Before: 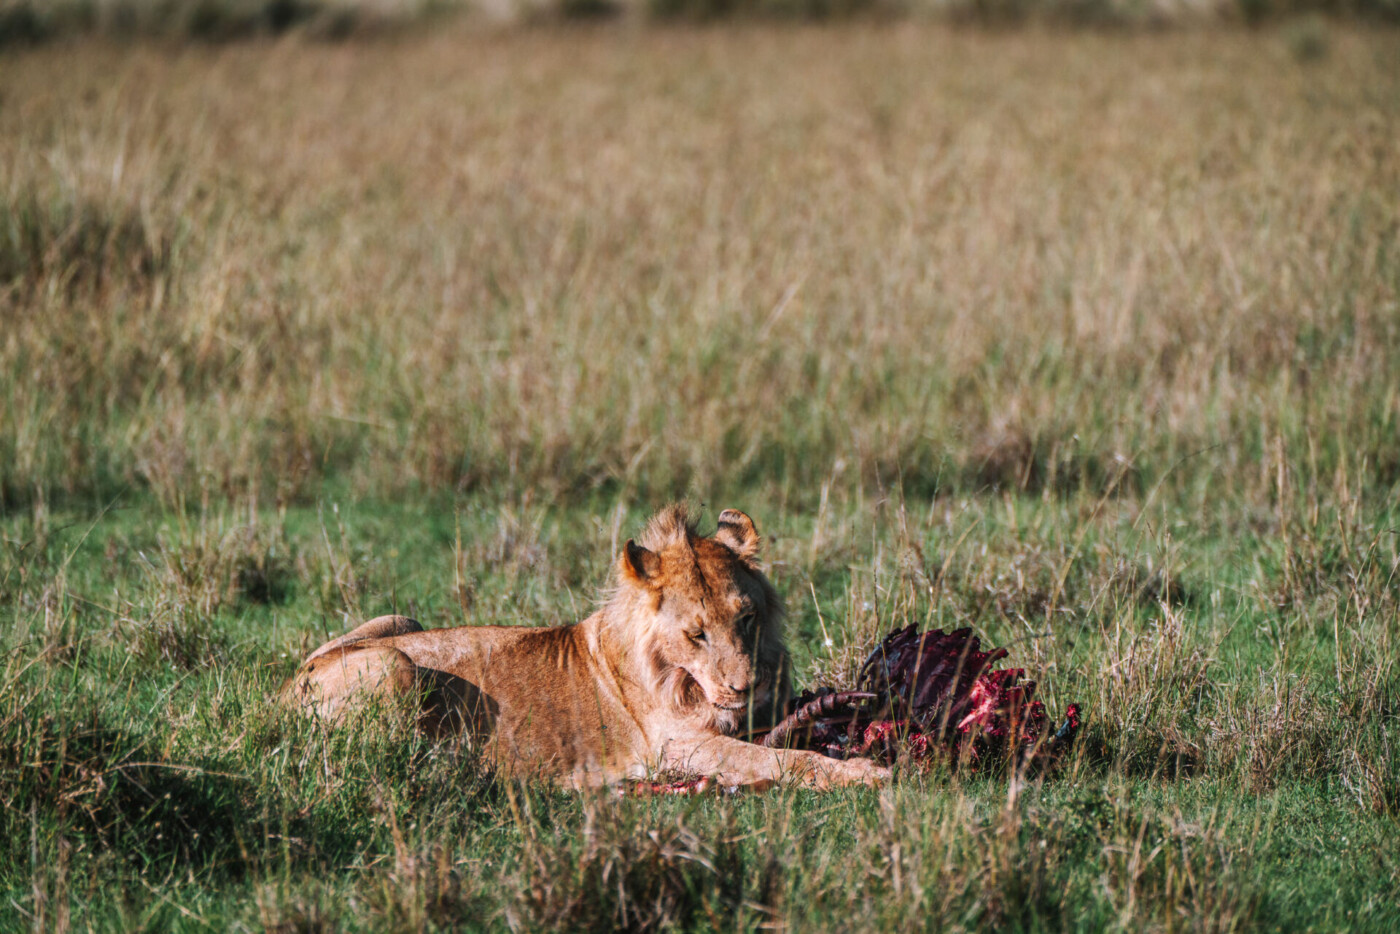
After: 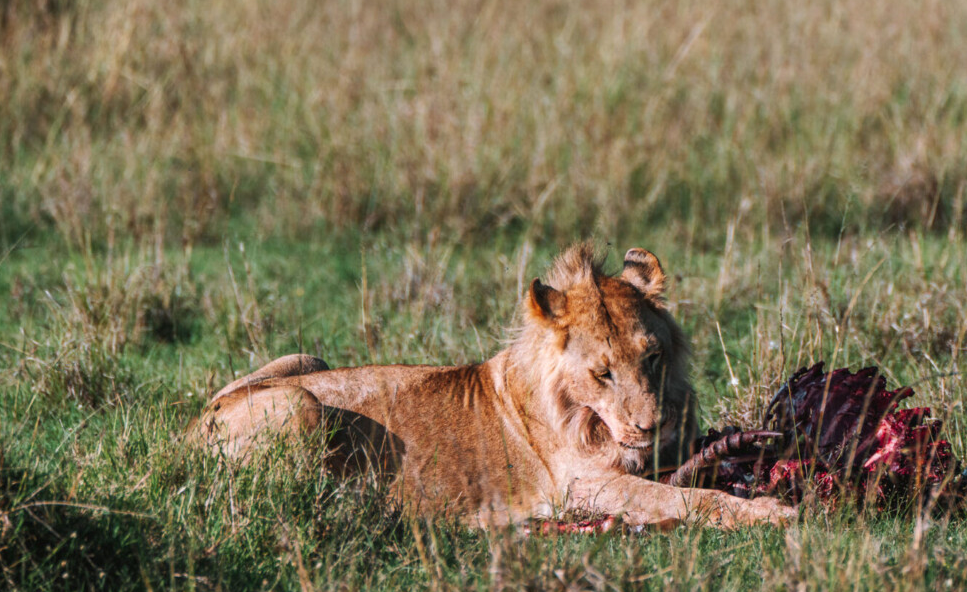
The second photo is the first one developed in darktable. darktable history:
crop: left 6.739%, top 28.039%, right 24.152%, bottom 8.498%
